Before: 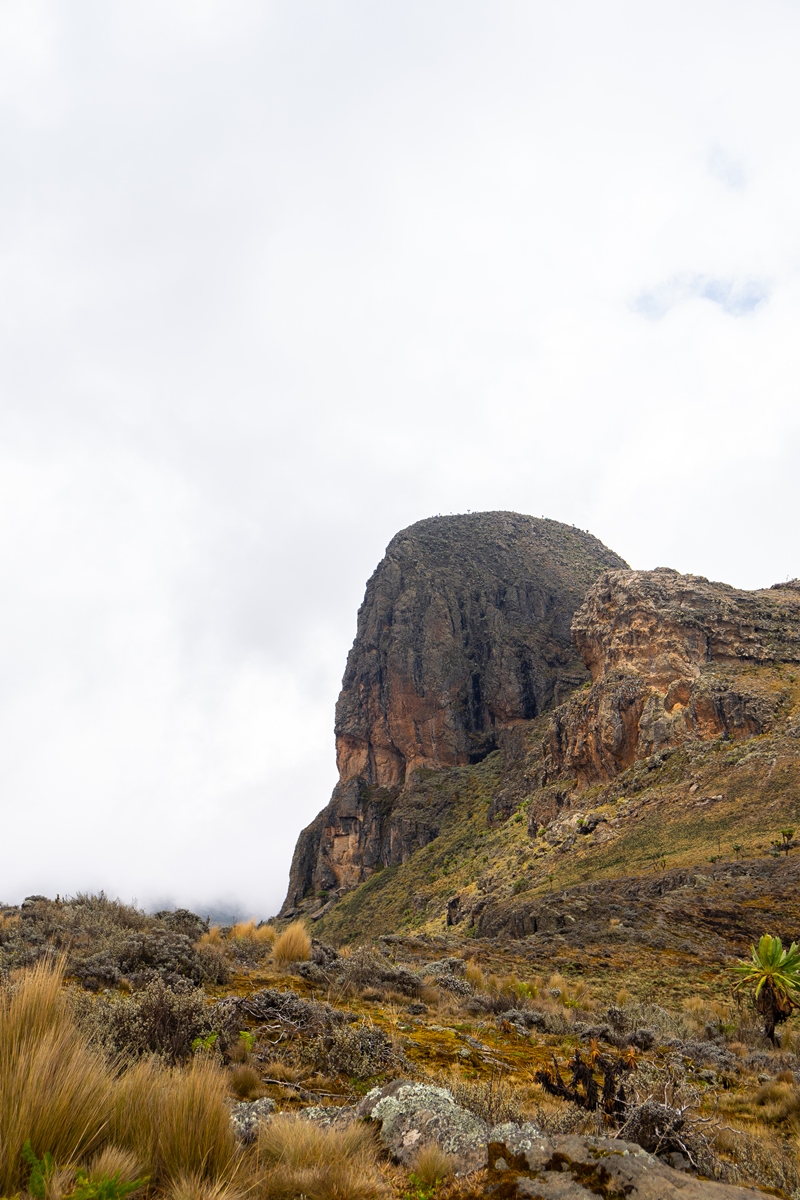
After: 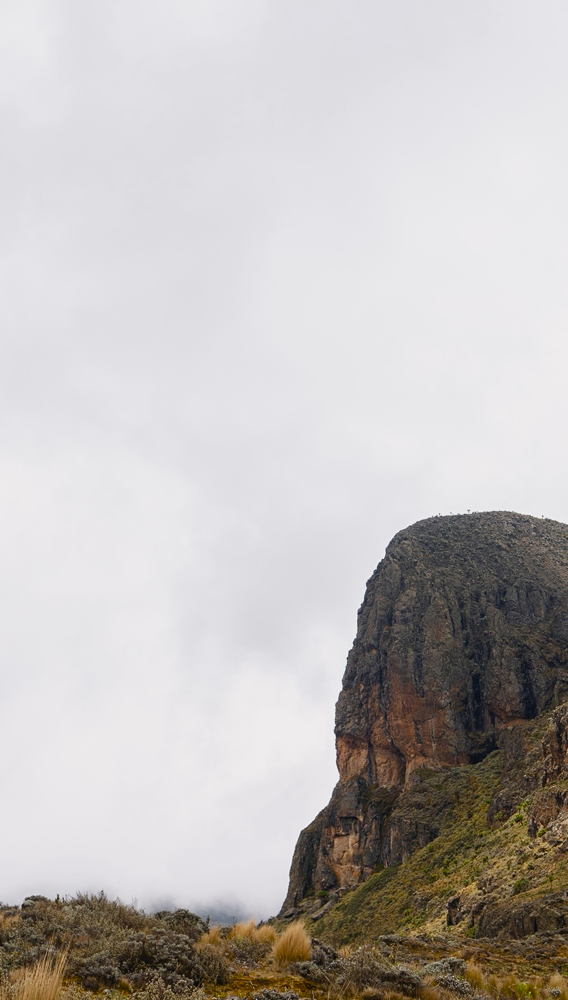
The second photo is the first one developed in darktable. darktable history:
color balance rgb: shadows lift › luminance -10%, shadows lift › chroma 1%, shadows lift › hue 113°, power › luminance -15%, highlights gain › chroma 0.2%, highlights gain › hue 333°, global offset › luminance 0.5%, perceptual saturation grading › global saturation 20%, perceptual saturation grading › highlights -50%, perceptual saturation grading › shadows 25%, contrast -10%
crop: right 28.885%, bottom 16.626%
